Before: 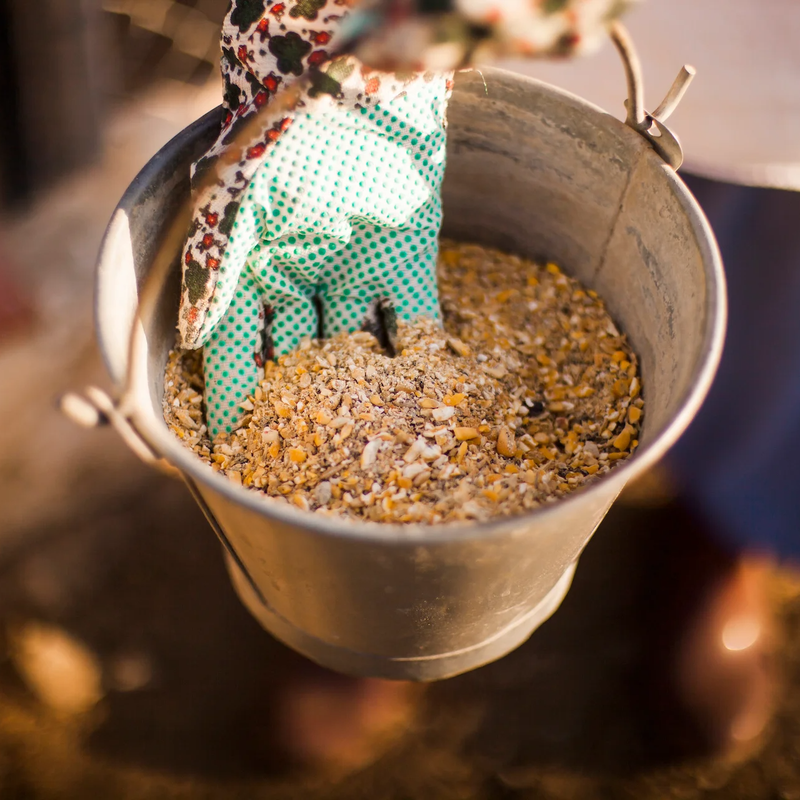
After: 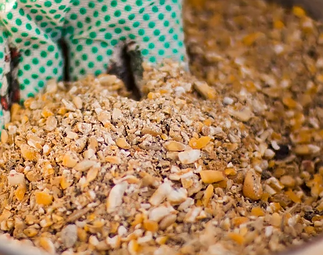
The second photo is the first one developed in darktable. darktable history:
sharpen: radius 1
crop: left 31.751%, top 32.172%, right 27.8%, bottom 35.83%
white balance: red 1, blue 1
